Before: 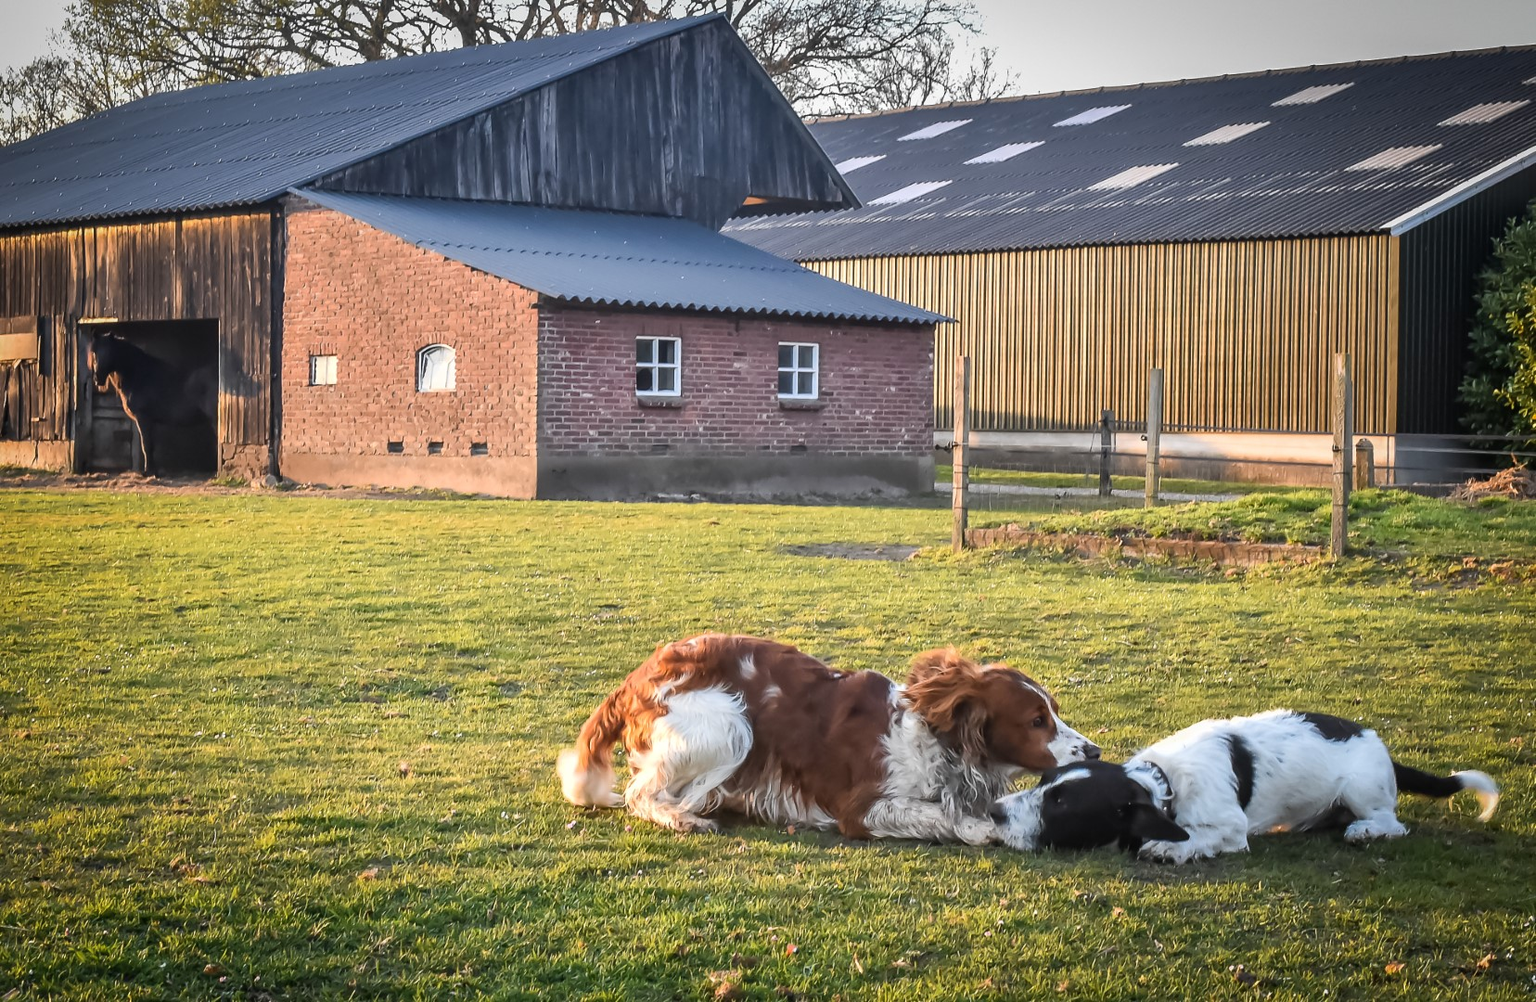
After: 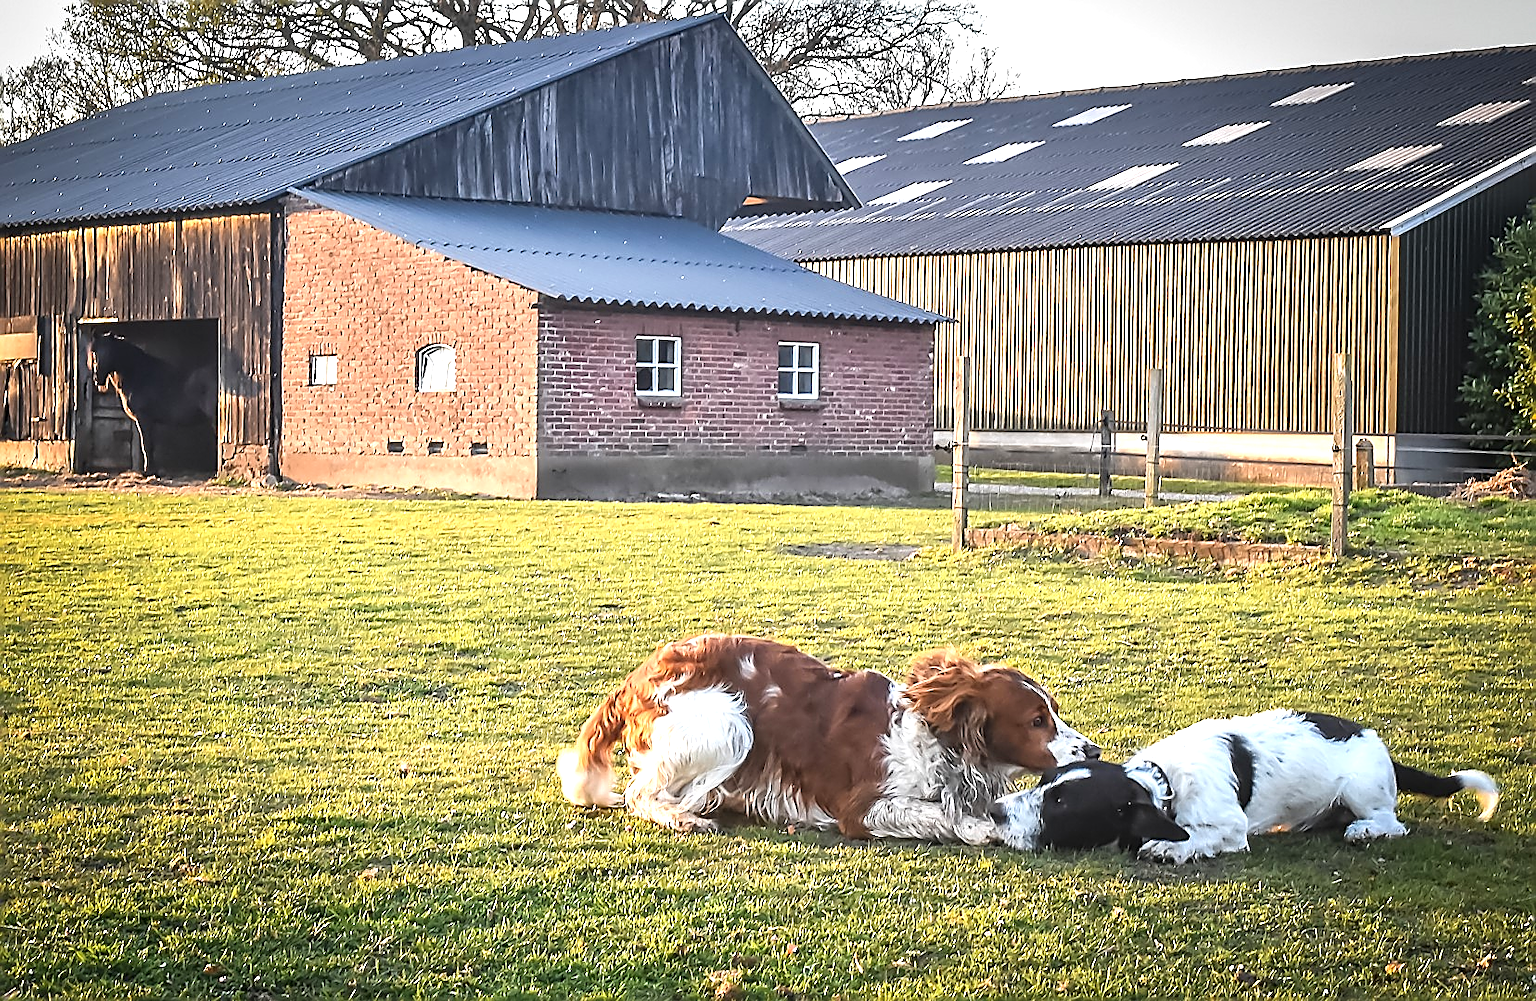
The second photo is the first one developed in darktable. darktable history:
sharpen: radius 1.685, amount 1.294
exposure: black level correction -0.002, exposure 0.708 EV, compensate exposure bias true, compensate highlight preservation false
